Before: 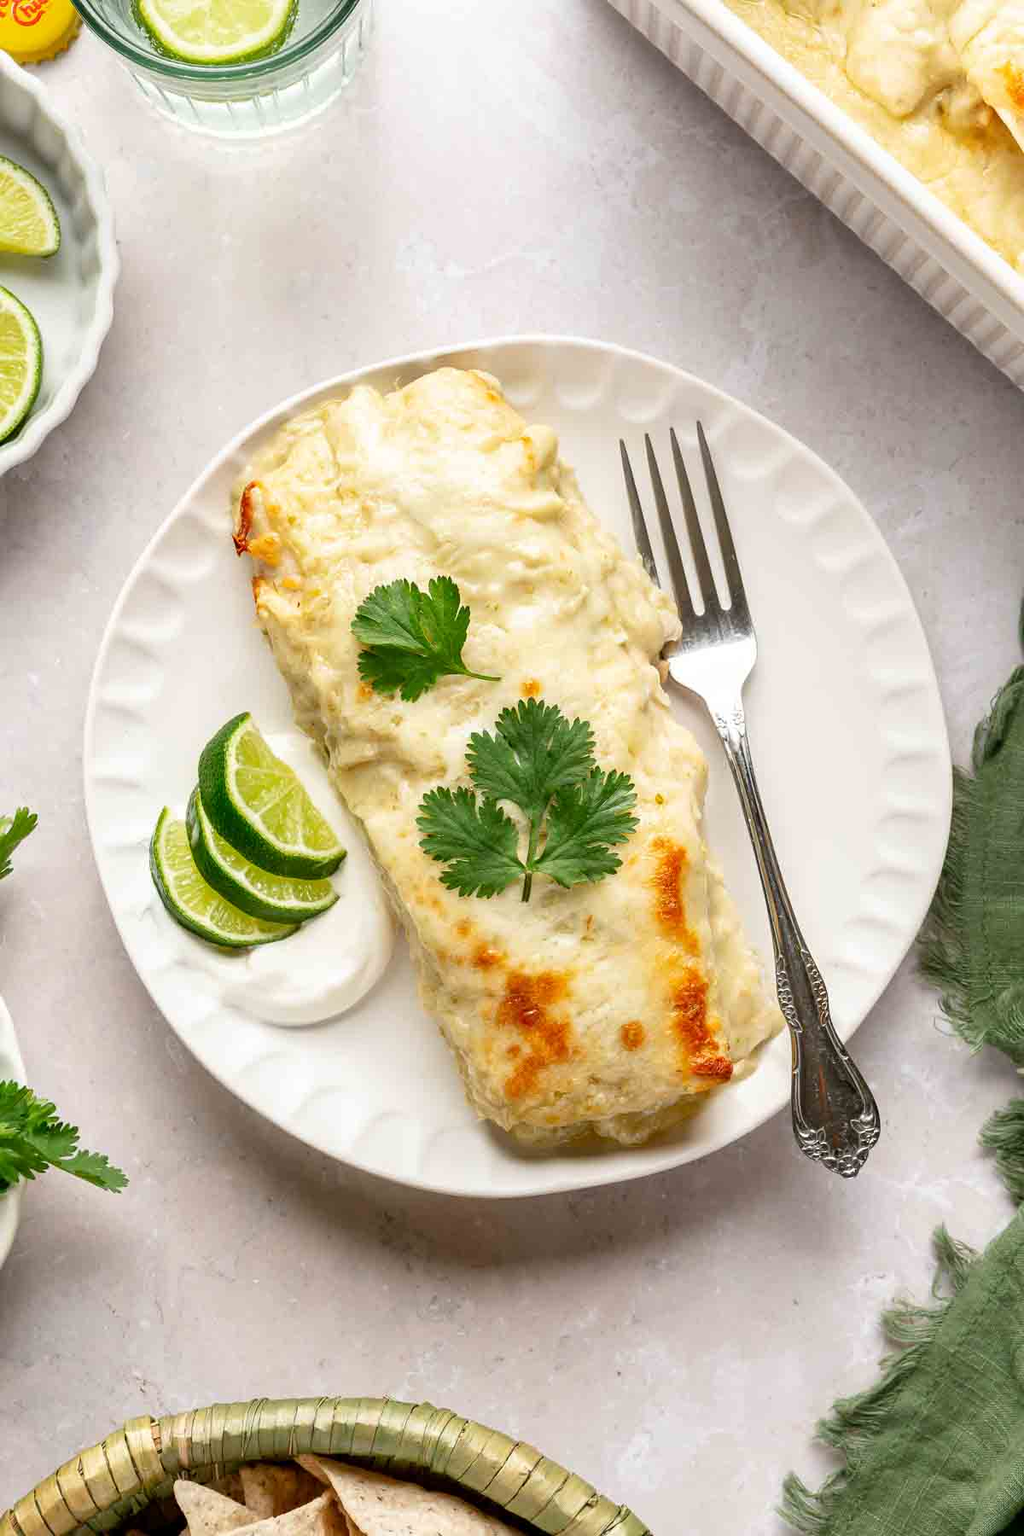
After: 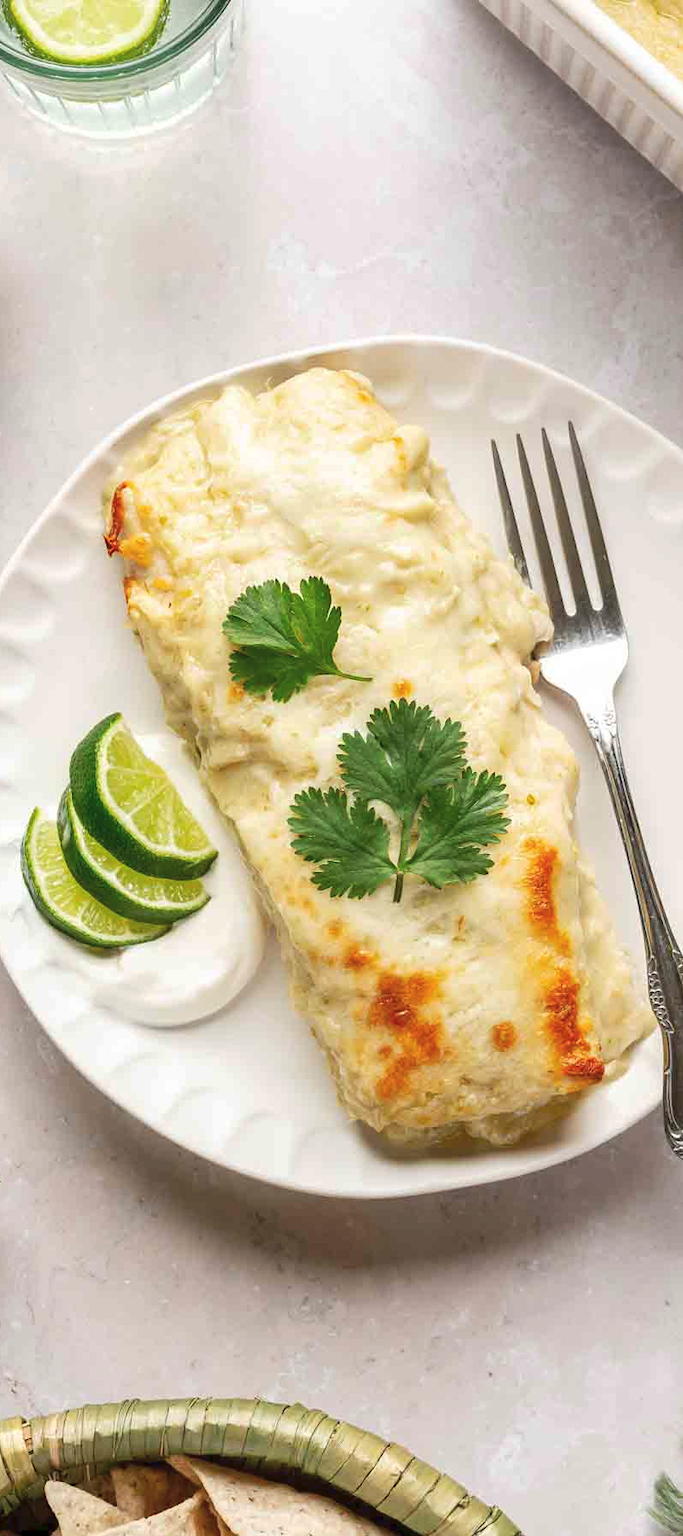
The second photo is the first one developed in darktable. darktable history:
crop and rotate: left 12.621%, right 20.696%
tone curve: curves: ch0 [(0, 0) (0.003, 0.04) (0.011, 0.053) (0.025, 0.077) (0.044, 0.104) (0.069, 0.127) (0.1, 0.15) (0.136, 0.177) (0.177, 0.215) (0.224, 0.254) (0.277, 0.3) (0.335, 0.355) (0.399, 0.41) (0.468, 0.477) (0.543, 0.554) (0.623, 0.636) (0.709, 0.72) (0.801, 0.804) (0.898, 0.892) (1, 1)], preserve colors none
